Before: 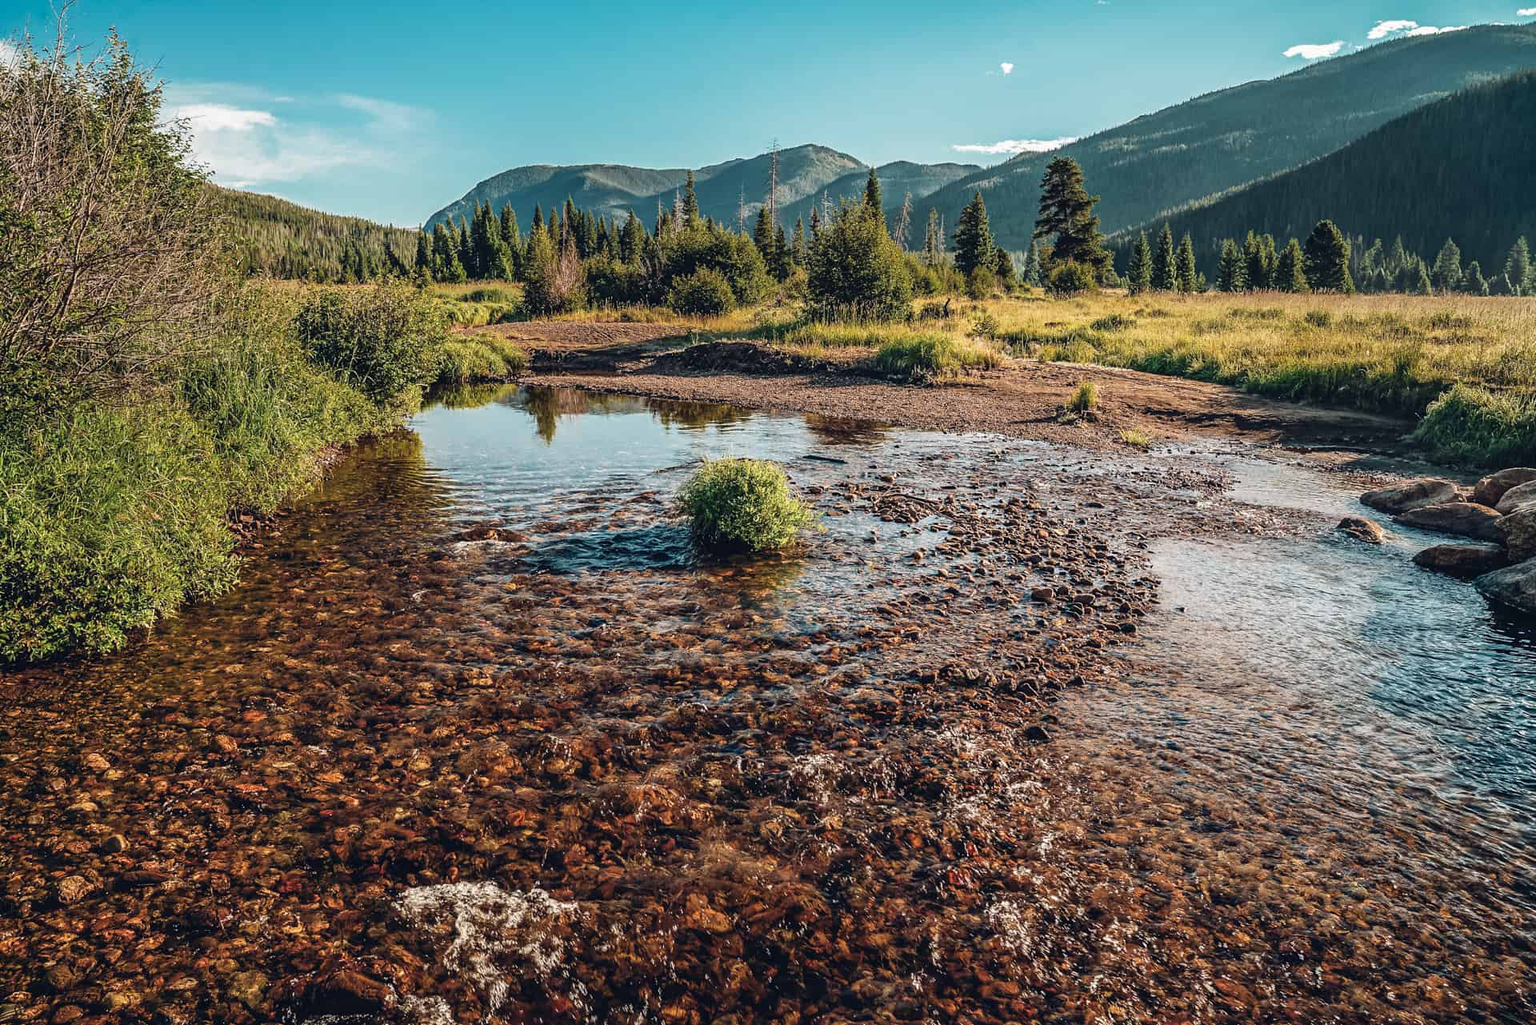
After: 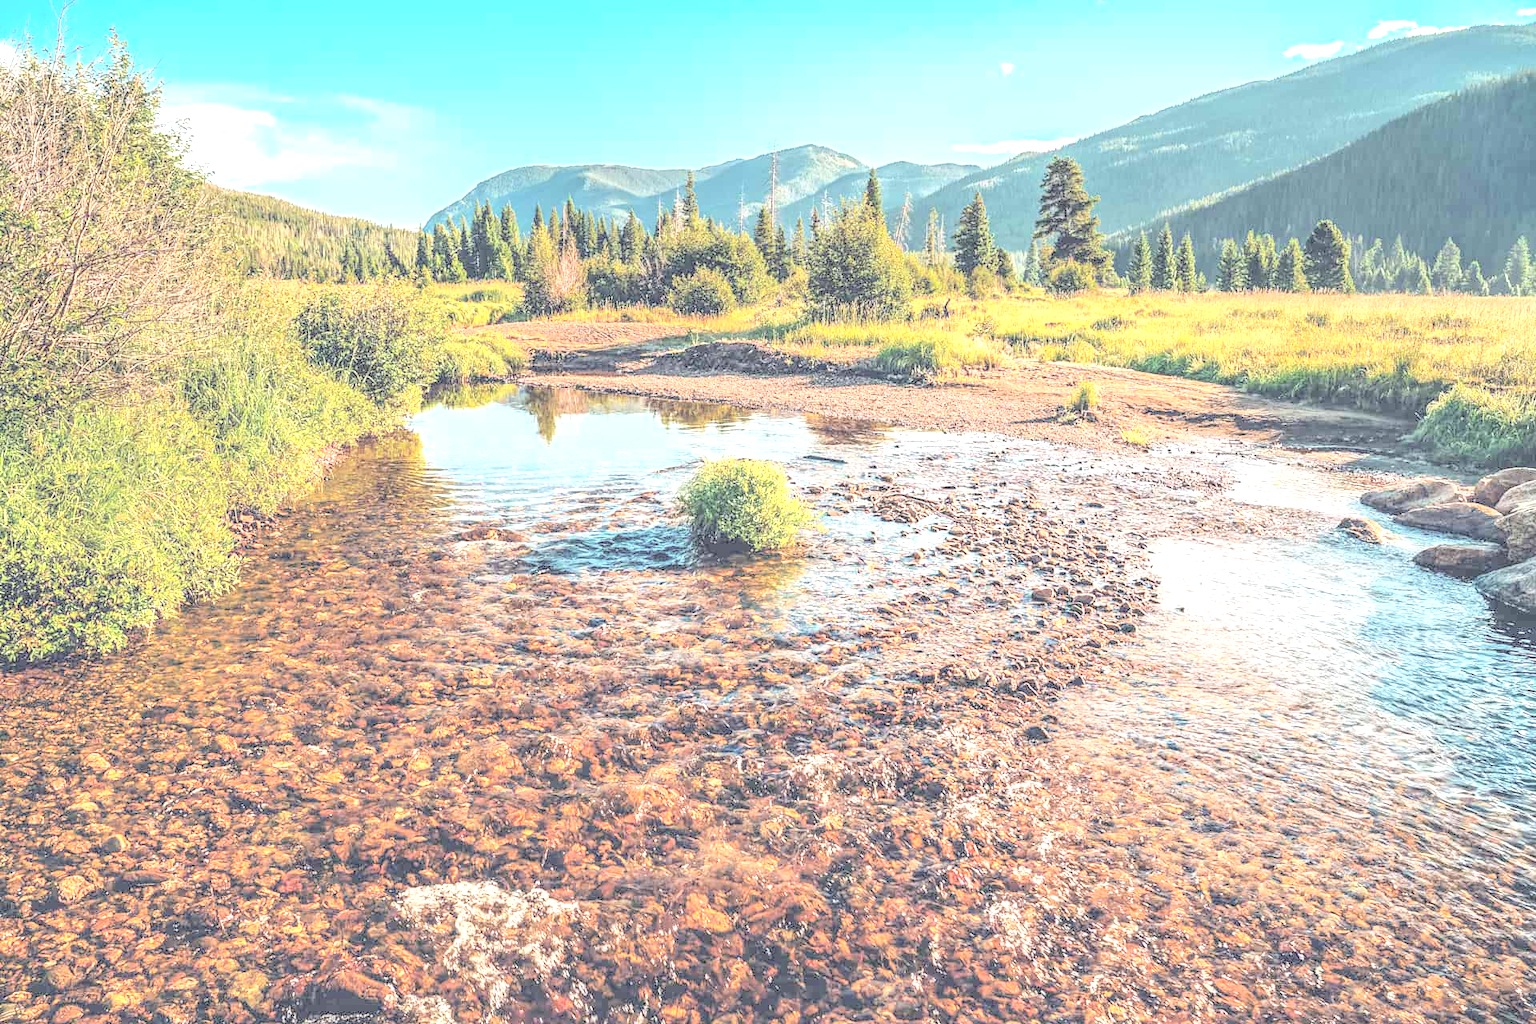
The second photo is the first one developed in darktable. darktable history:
exposure: black level correction 0, exposure 1.001 EV, compensate highlight preservation false
local contrast: detail 130%
contrast brightness saturation: brightness 0.993
